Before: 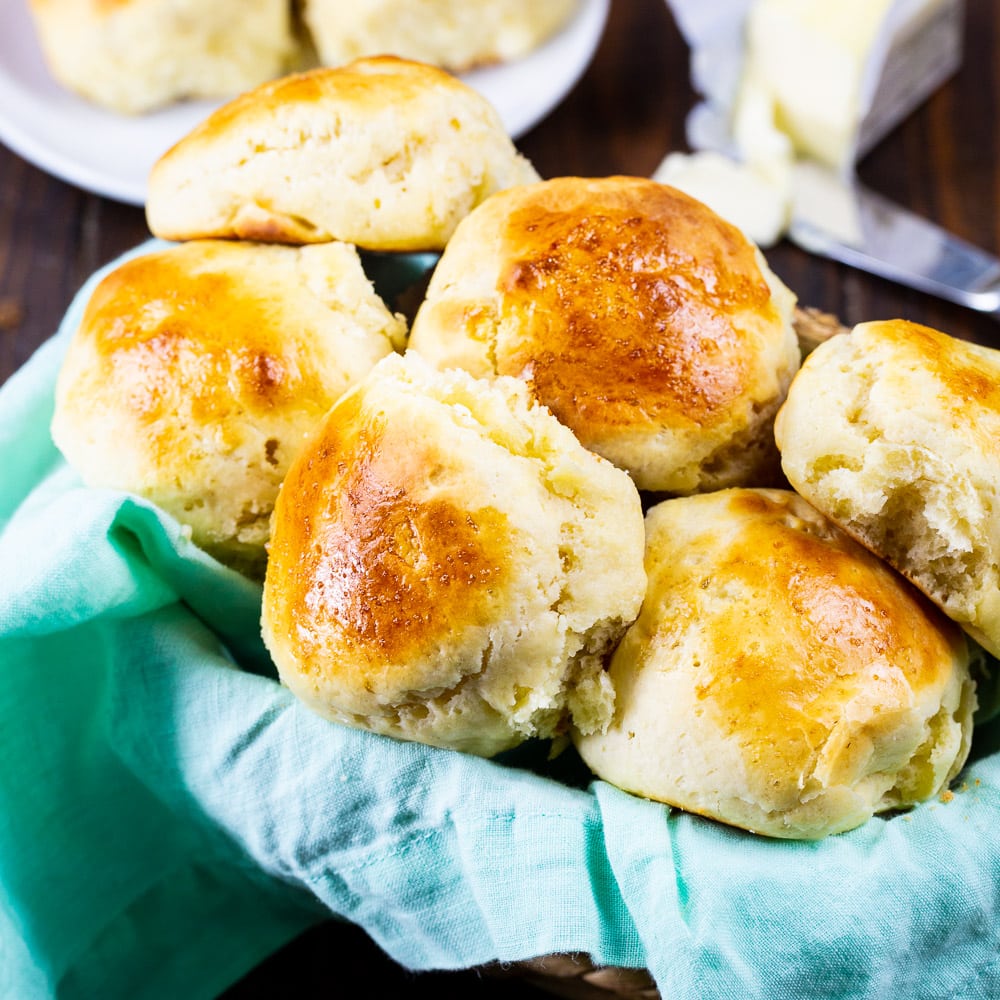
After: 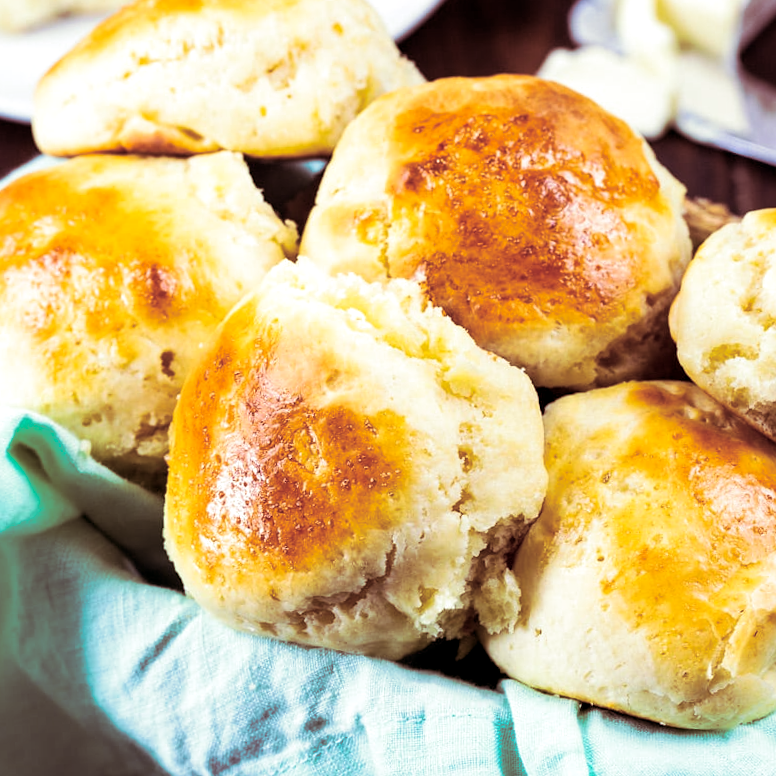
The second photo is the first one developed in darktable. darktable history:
exposure: black level correction 0.002, exposure 0.15 EV, compensate highlight preservation false
crop and rotate: left 11.831%, top 11.346%, right 13.429%, bottom 13.899%
rotate and perspective: rotation -2.29°, automatic cropping off
split-toning: on, module defaults
